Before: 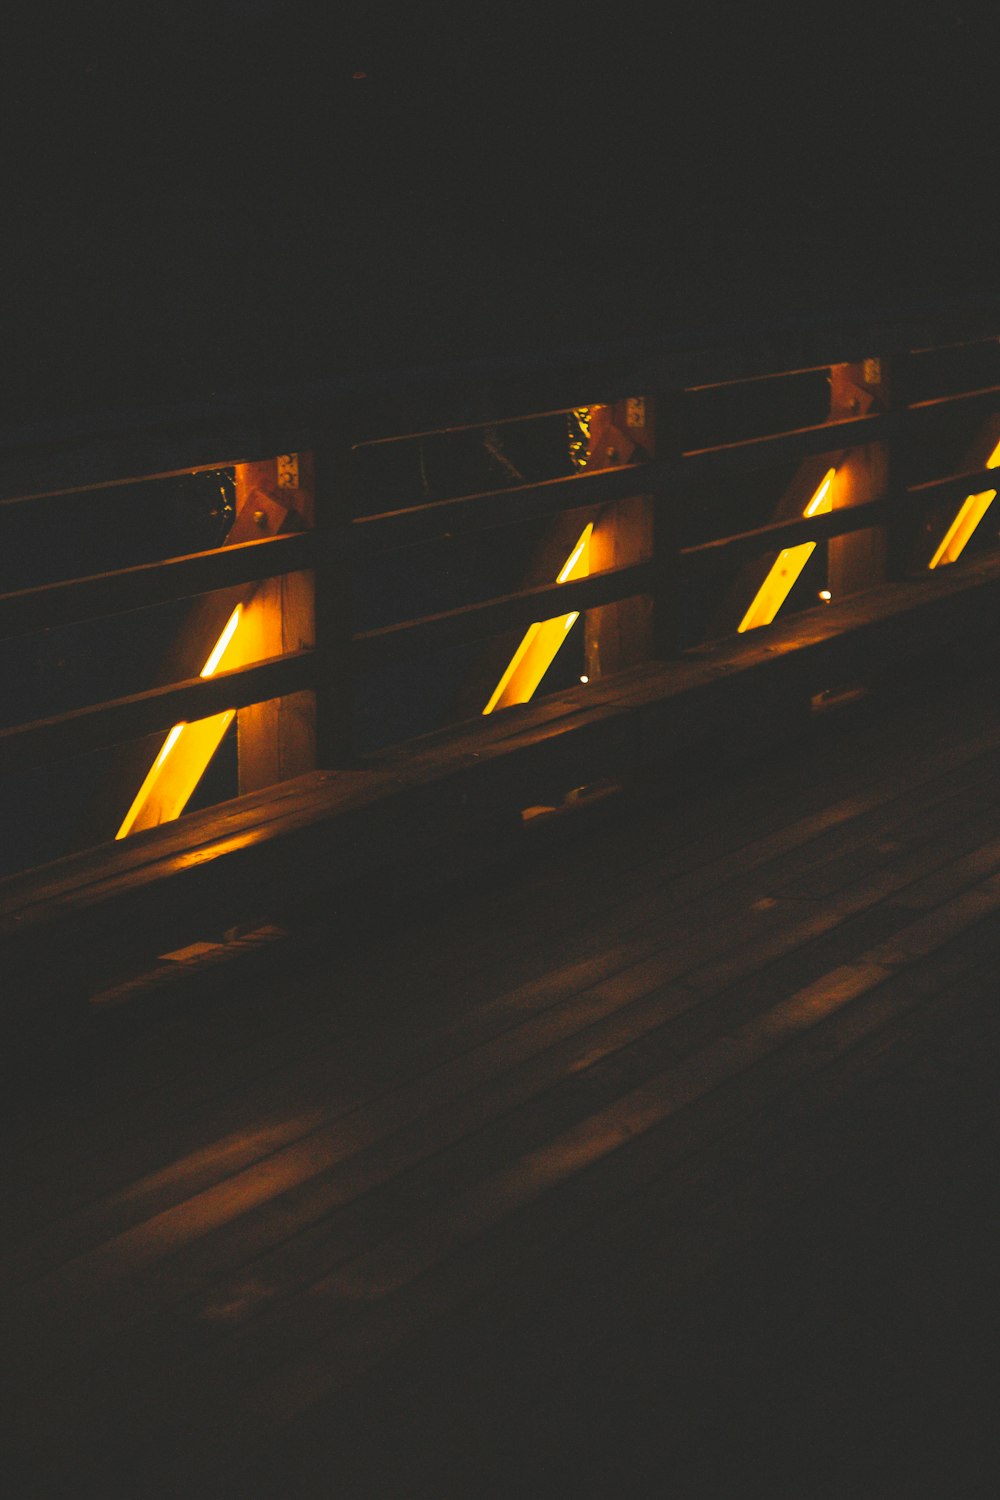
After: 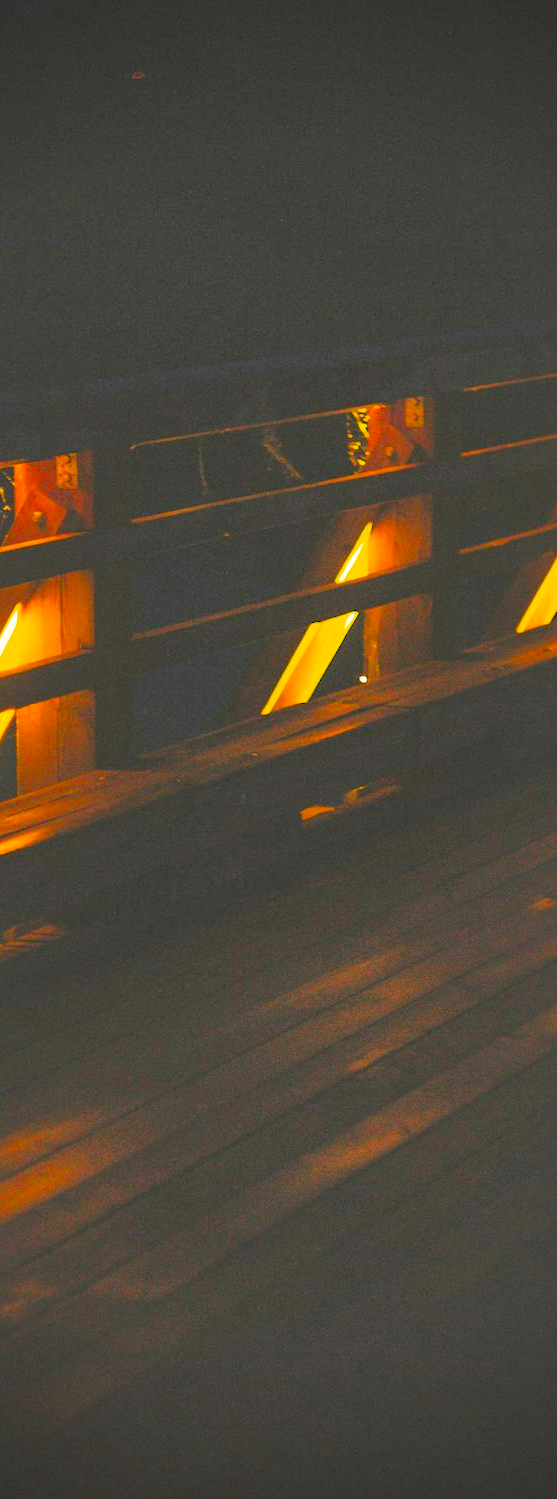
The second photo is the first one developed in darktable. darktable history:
exposure: exposure -0.043 EV, compensate exposure bias true, compensate highlight preservation false
crop: left 22.119%, right 22.087%, bottom 0.007%
shadows and highlights: on, module defaults
vignetting: brightness -0.875
color balance rgb: highlights gain › luminance 5.788%, highlights gain › chroma 2.535%, highlights gain › hue 88.87°, perceptual saturation grading › global saturation 20%, perceptual saturation grading › highlights -24.814%, perceptual saturation grading › shadows 24.901%, global vibrance 20%
levels: levels [0.093, 0.434, 0.988]
